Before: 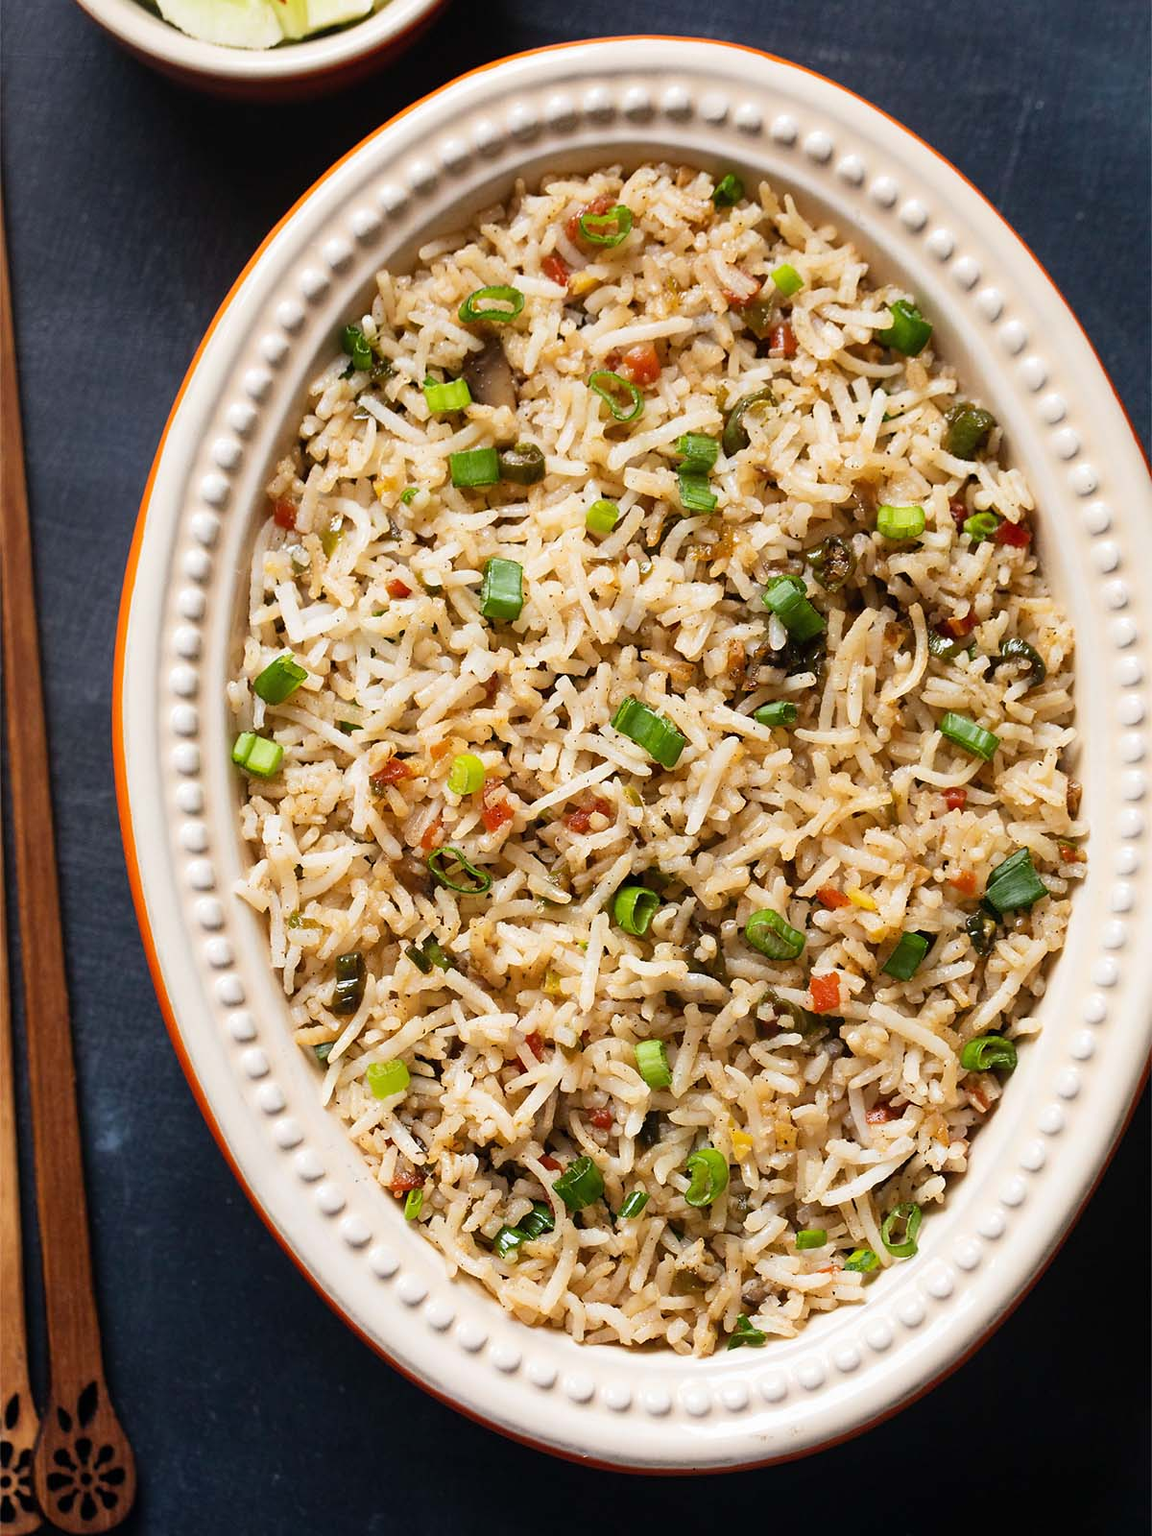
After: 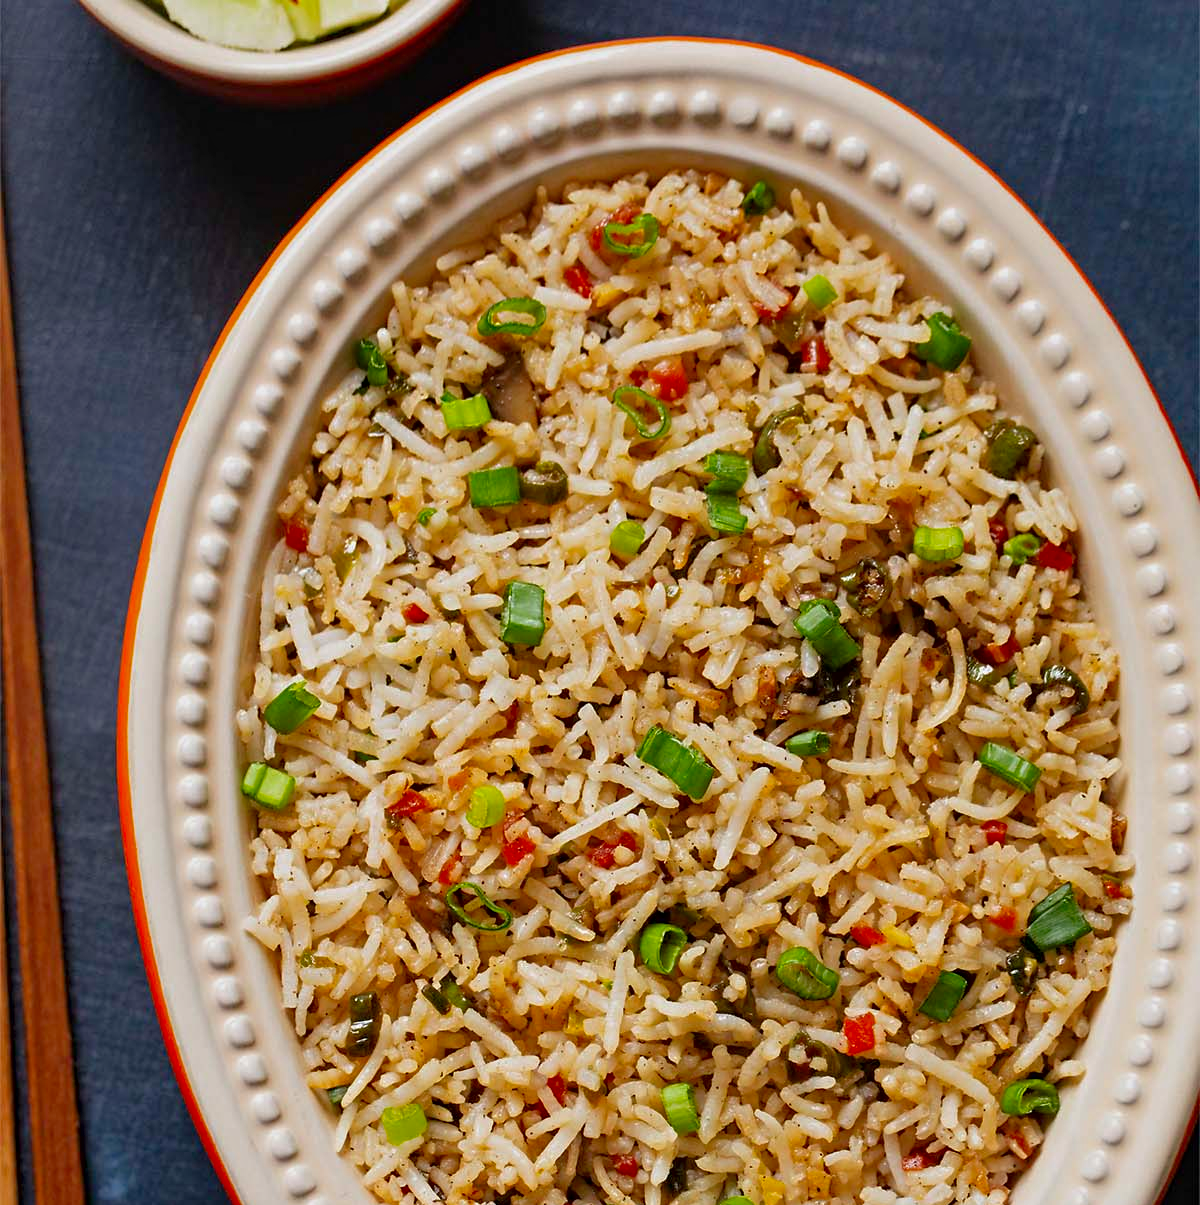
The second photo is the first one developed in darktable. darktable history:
contrast equalizer: y [[0.5, 0.501, 0.525, 0.597, 0.58, 0.514], [0.5 ×6], [0.5 ×6], [0 ×6], [0 ×6]]
crop: bottom 24.653%
tone equalizer: -8 EV 0.211 EV, -7 EV 0.378 EV, -6 EV 0.379 EV, -5 EV 0.28 EV, -3 EV -0.271 EV, -2 EV -0.444 EV, -1 EV -0.439 EV, +0 EV -0.228 EV, edges refinement/feathering 500, mask exposure compensation -1.57 EV, preserve details no
contrast brightness saturation: brightness -0.023, saturation 0.369
